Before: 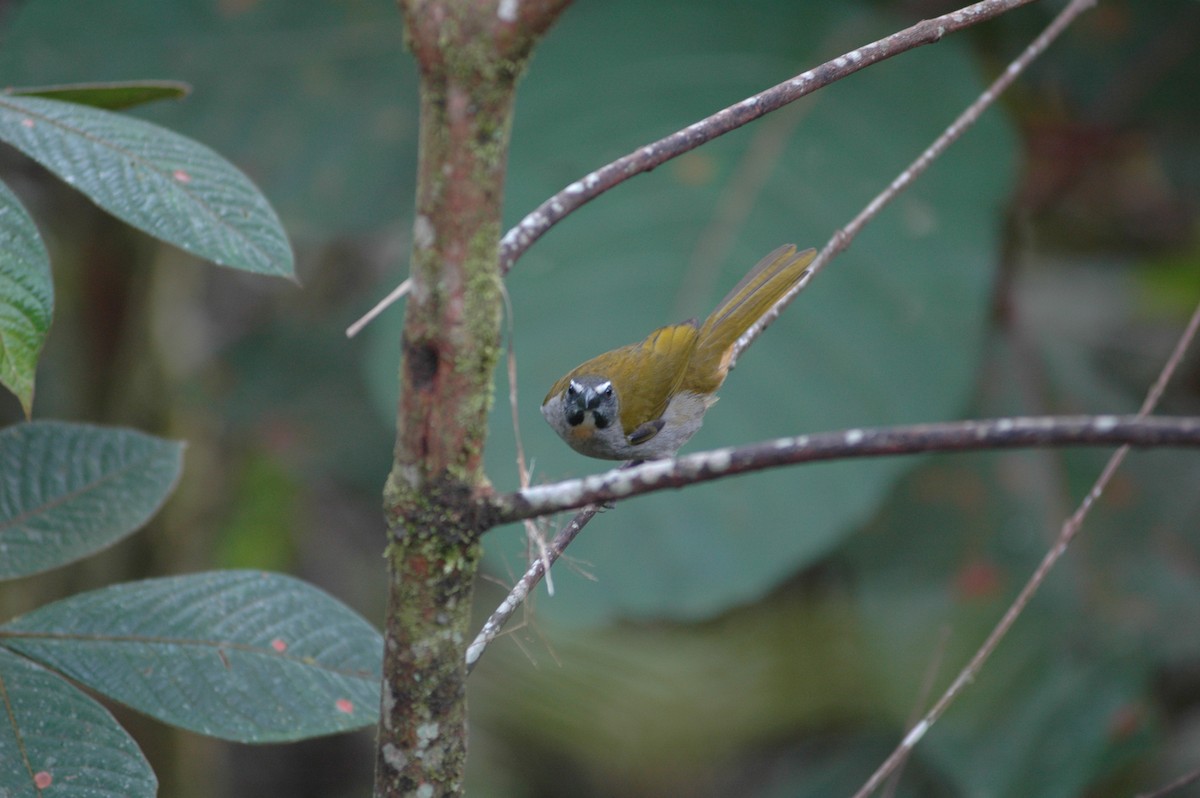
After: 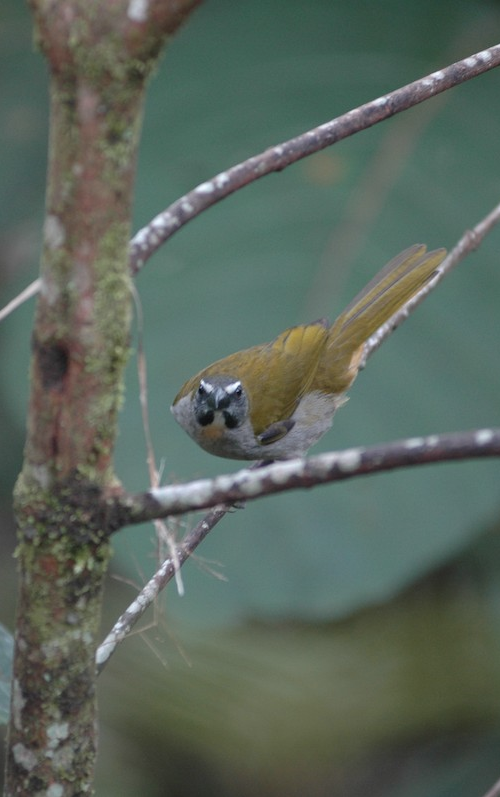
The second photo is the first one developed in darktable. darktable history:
contrast brightness saturation: saturation -0.156
crop: left 30.882%, right 27.389%
